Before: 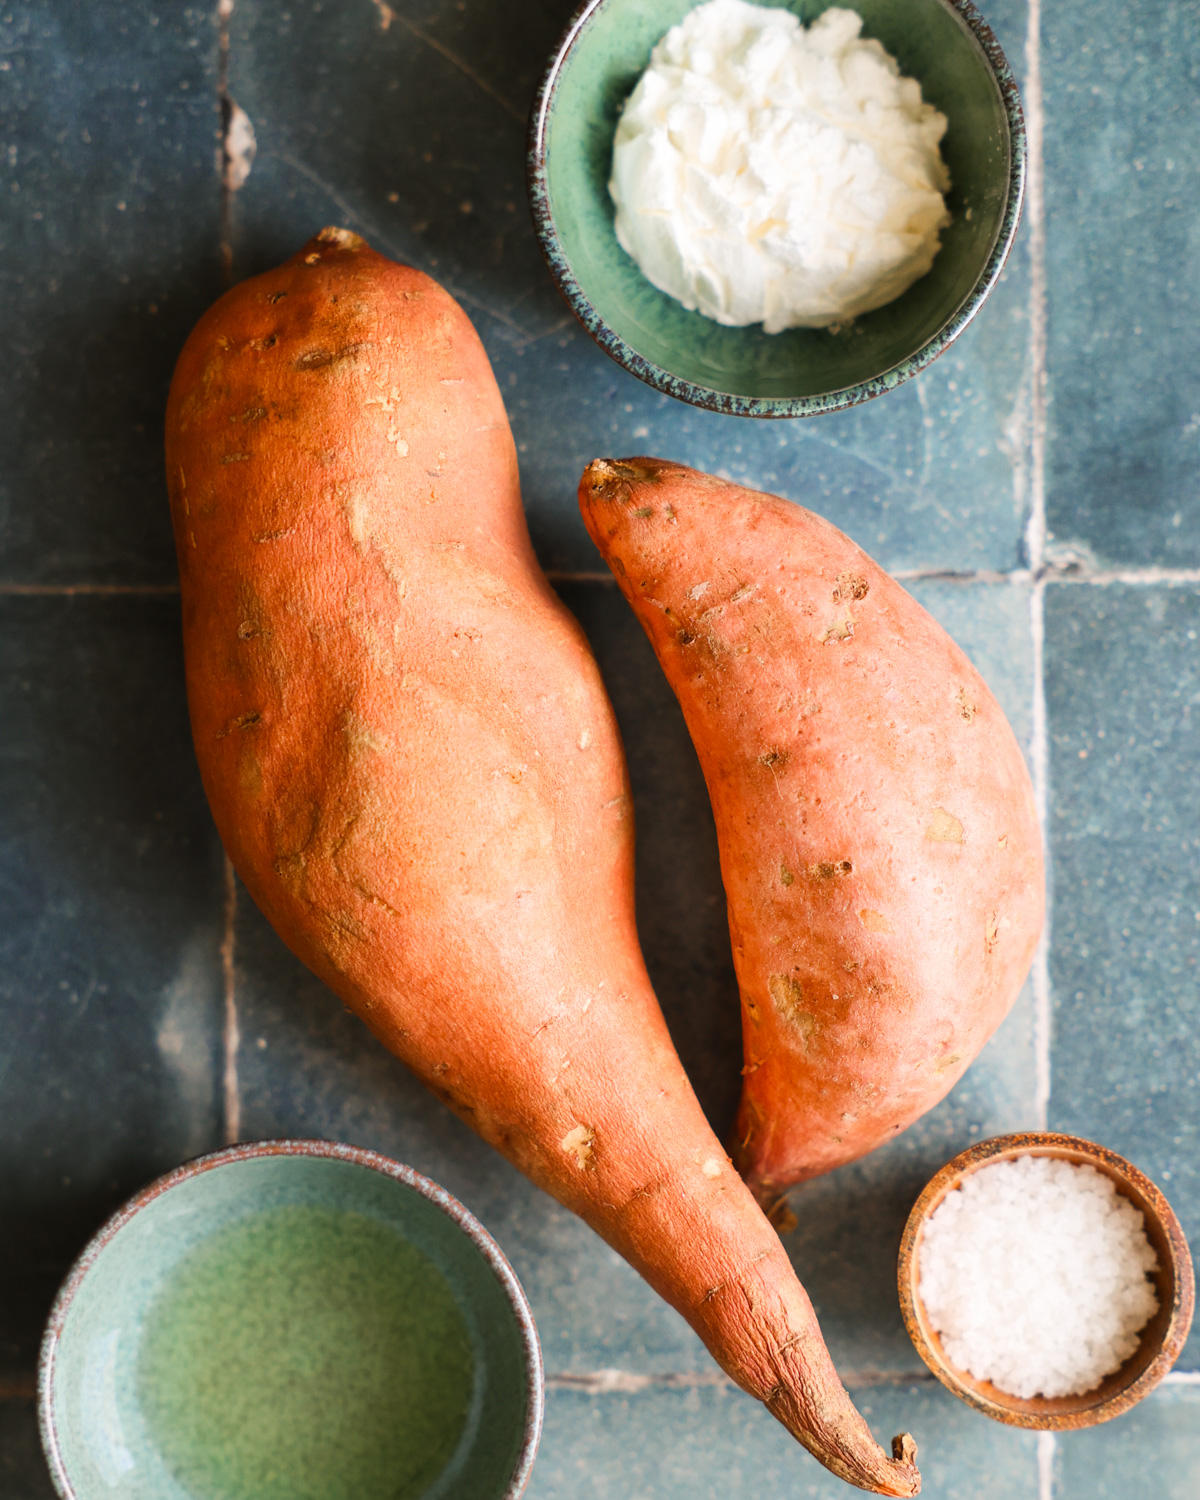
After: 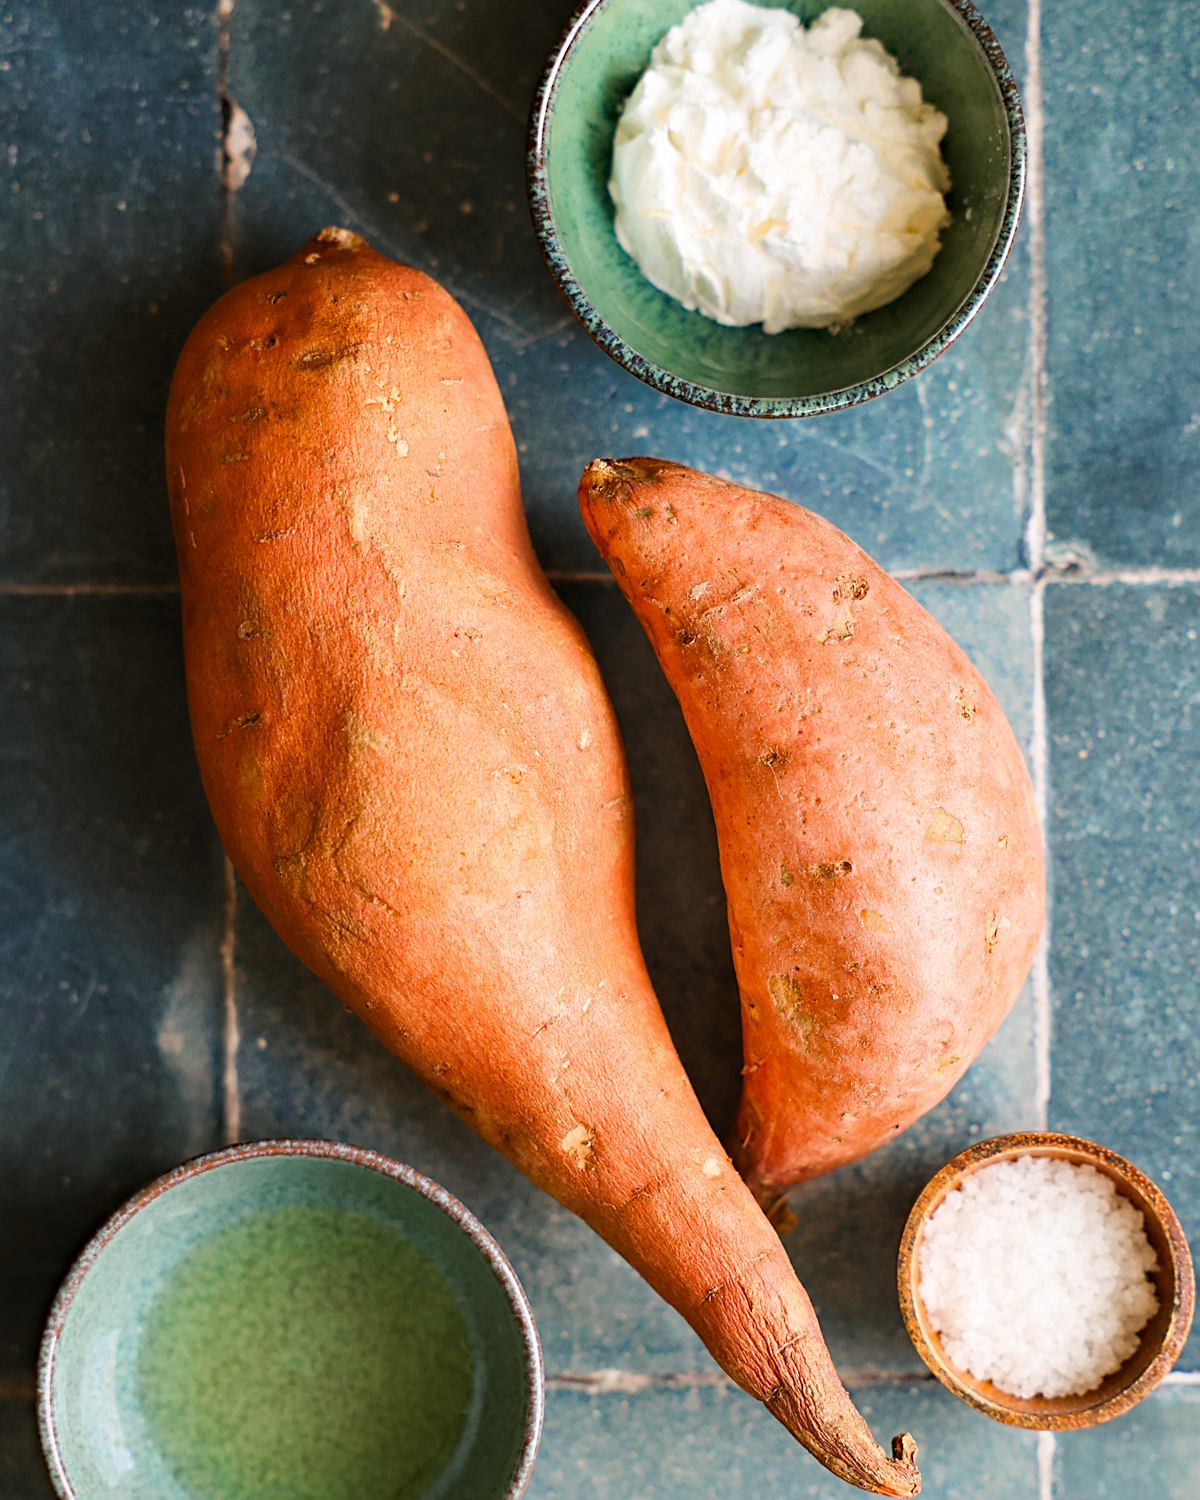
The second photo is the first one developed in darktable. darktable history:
haze removal: strength 0.29, distance 0.25, compatibility mode true, adaptive false
sharpen: on, module defaults
